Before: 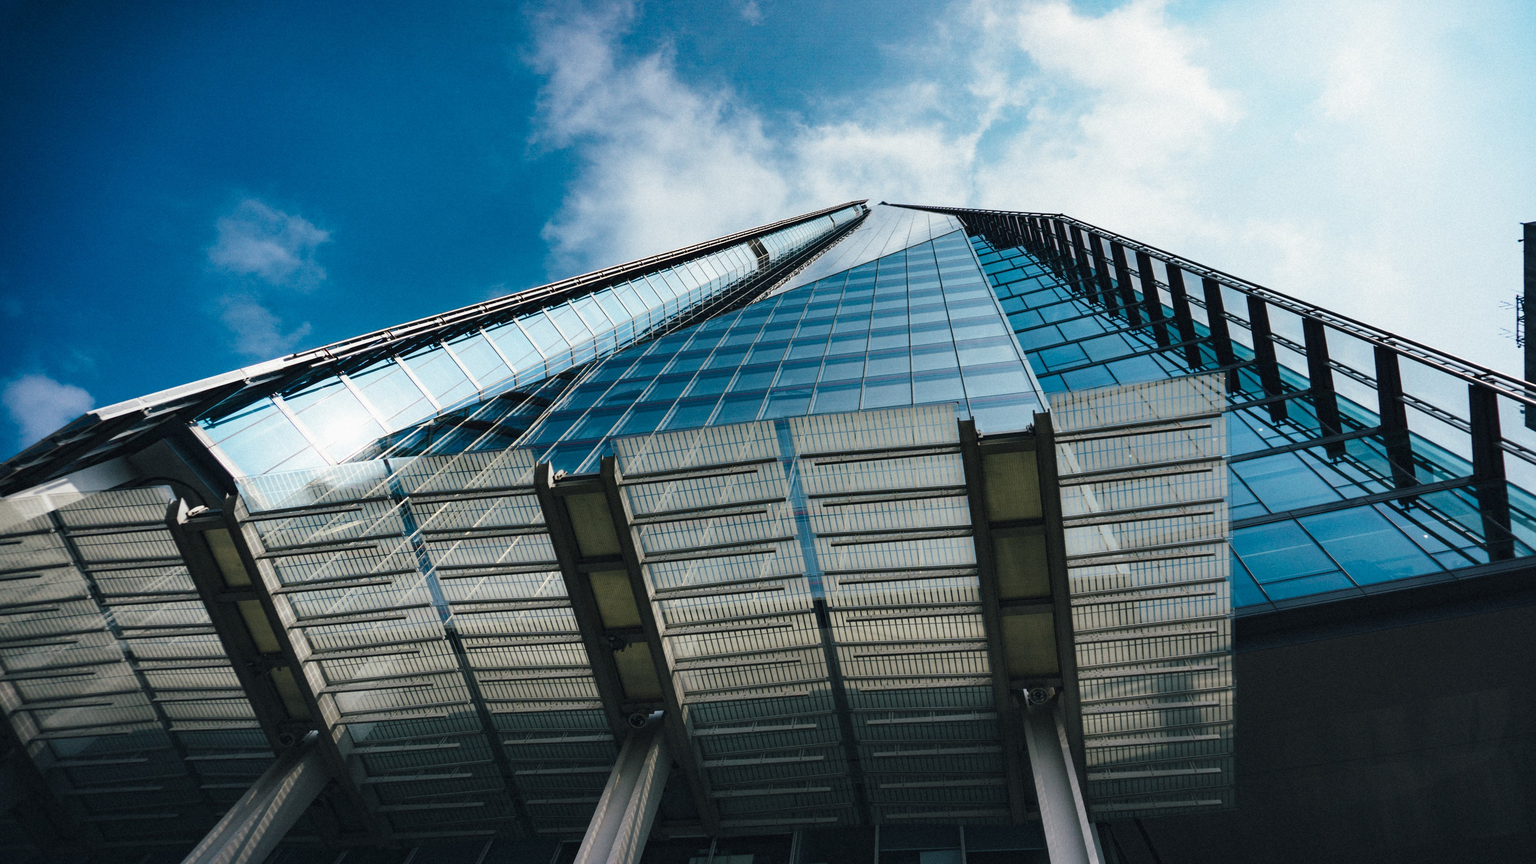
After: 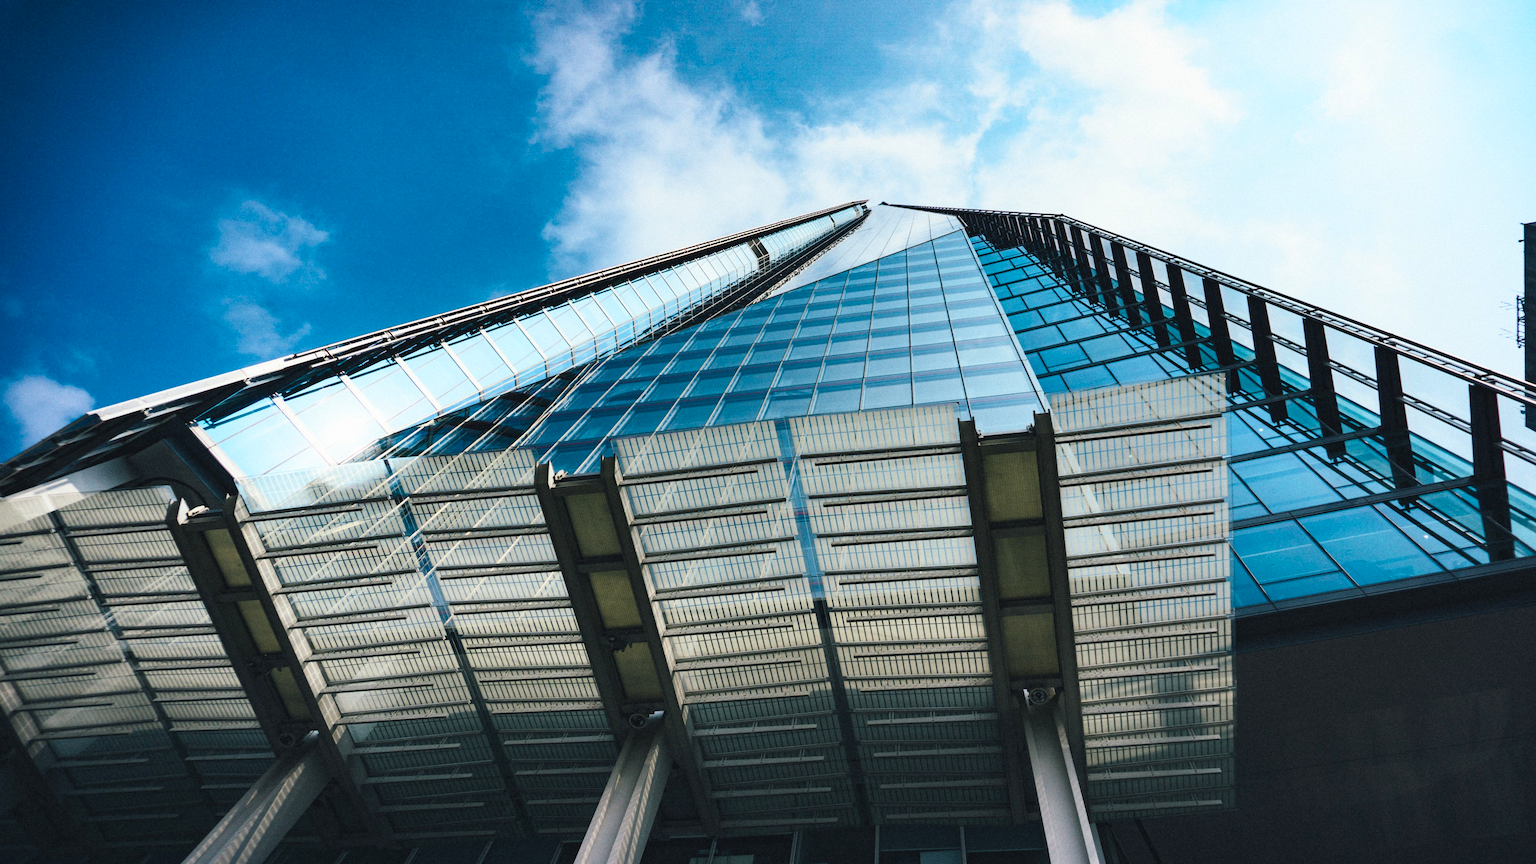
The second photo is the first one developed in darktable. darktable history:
contrast brightness saturation: contrast 0.198, brightness 0.167, saturation 0.215
